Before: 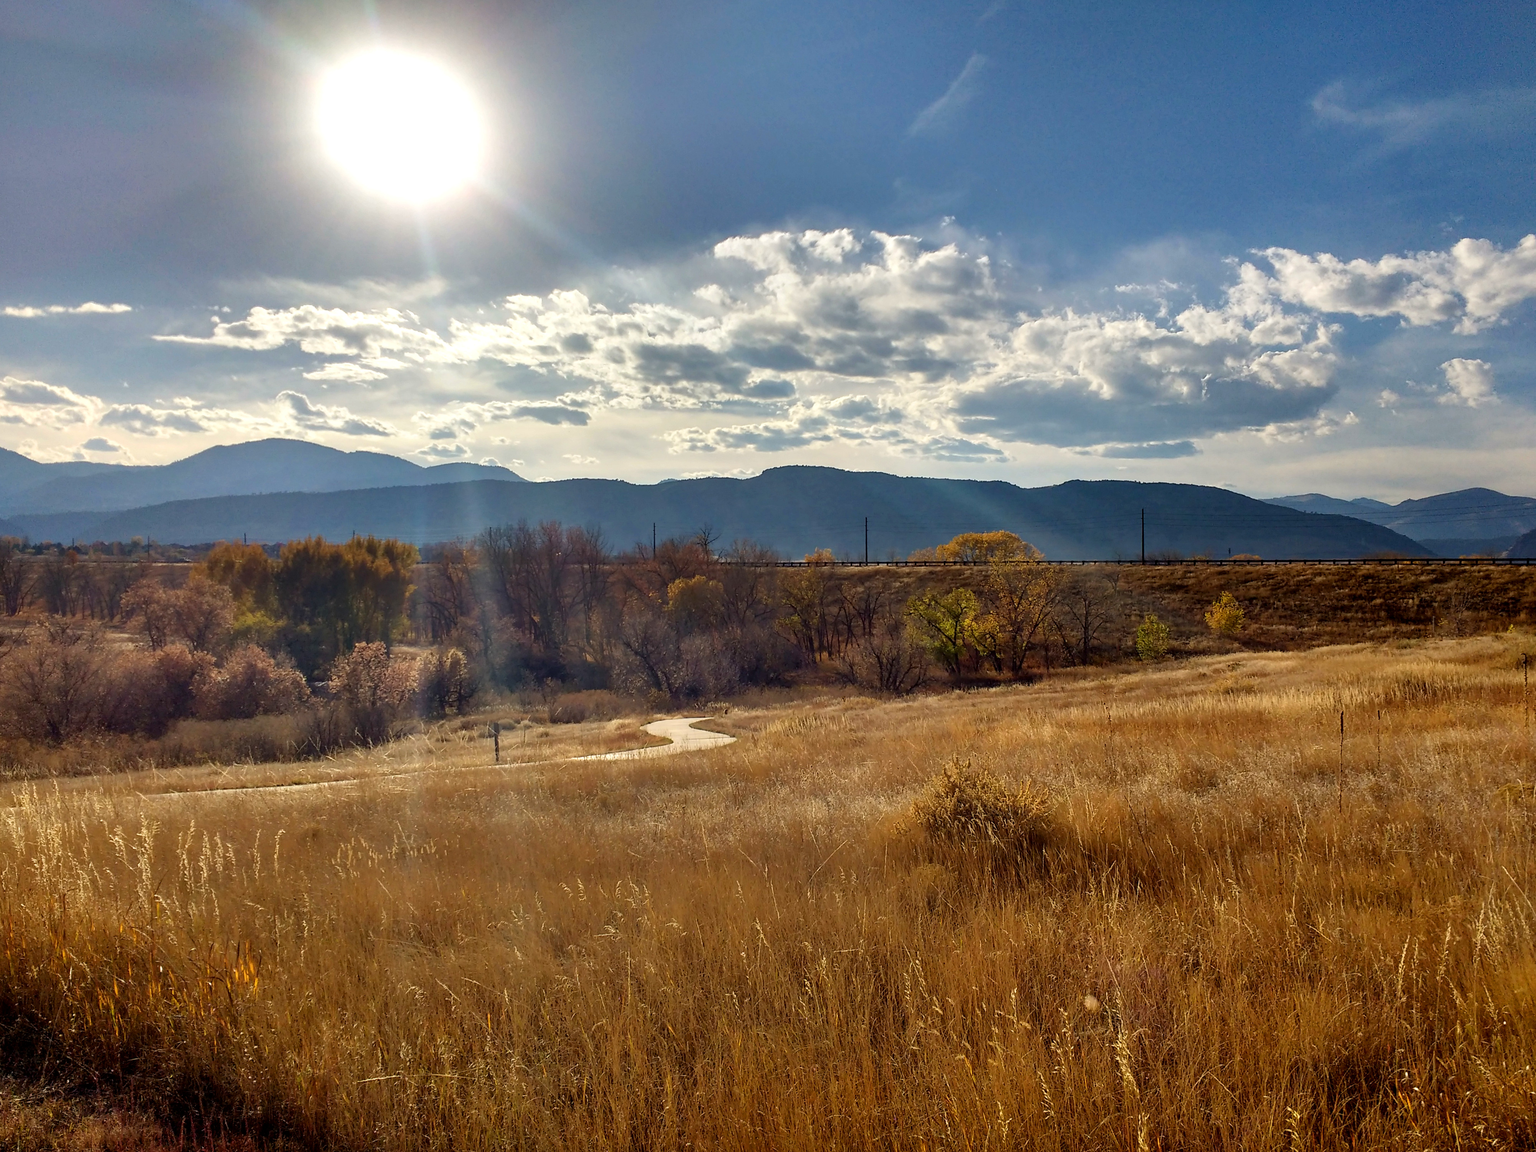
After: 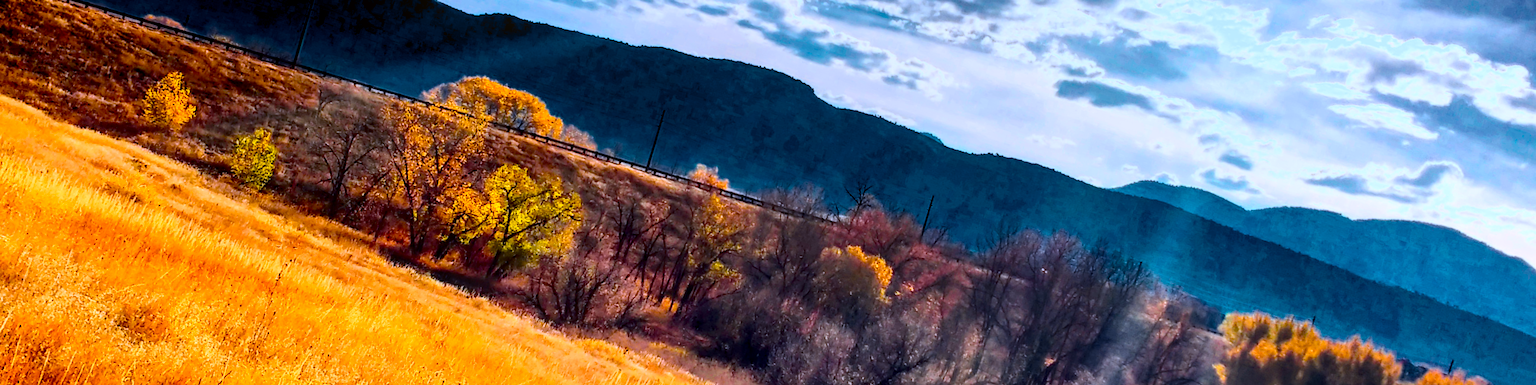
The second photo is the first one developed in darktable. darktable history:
local contrast: on, module defaults
crop and rotate: angle 16.12°, top 30.835%, bottom 35.653%
tone curve: curves: ch0 [(0, 0) (0.104, 0.068) (0.236, 0.227) (0.46, 0.576) (0.657, 0.796) (0.861, 0.932) (1, 0.981)]; ch1 [(0, 0) (0.353, 0.344) (0.434, 0.382) (0.479, 0.476) (0.502, 0.504) (0.544, 0.534) (0.57, 0.57) (0.586, 0.603) (0.618, 0.631) (0.657, 0.679) (1, 1)]; ch2 [(0, 0) (0.34, 0.314) (0.434, 0.43) (0.5, 0.511) (0.528, 0.545) (0.557, 0.573) (0.573, 0.618) (0.628, 0.751) (1, 1)], color space Lab, independent channels, preserve colors none
color calibration: output R [1.422, -0.35, -0.252, 0], output G [-0.238, 1.259, -0.084, 0], output B [-0.081, -0.196, 1.58, 0], output brightness [0.49, 0.671, -0.57, 0], illuminant same as pipeline (D50), adaptation none (bypass), saturation algorithm version 1 (2020)
graduated density: hue 238.83°, saturation 50%
